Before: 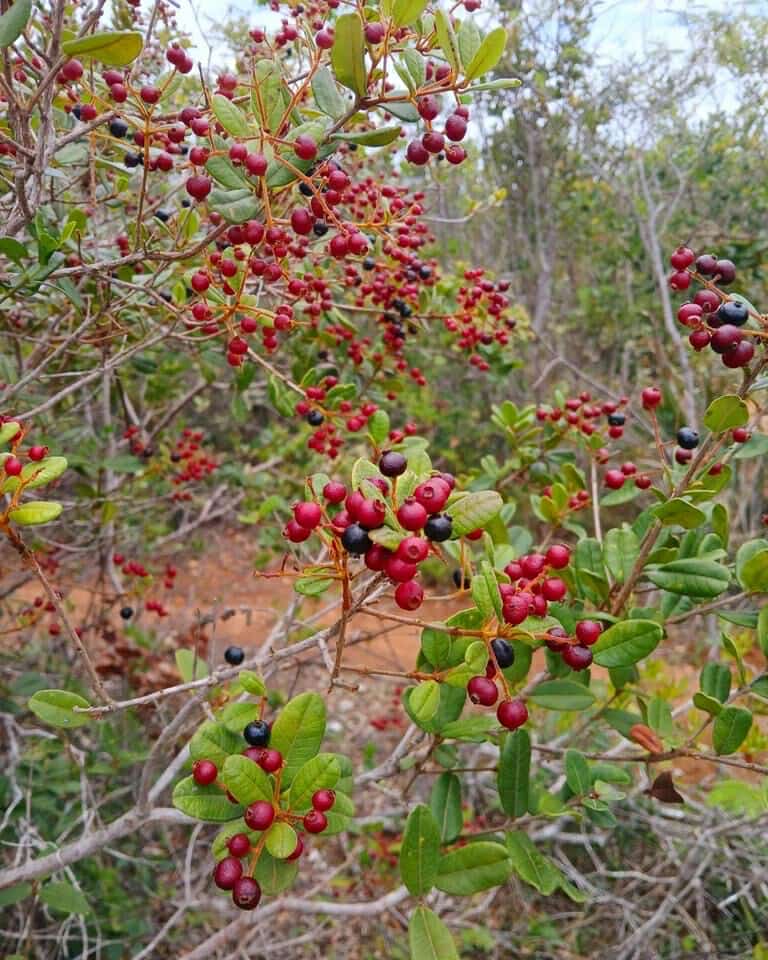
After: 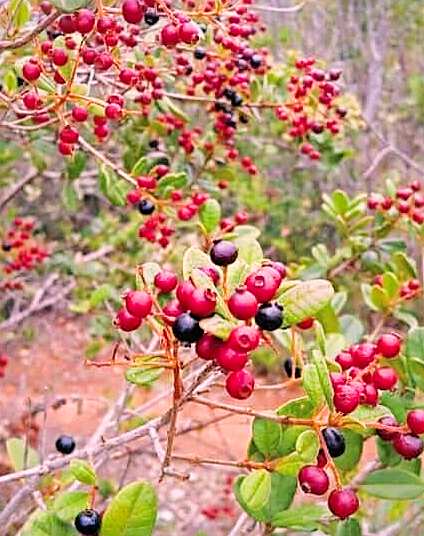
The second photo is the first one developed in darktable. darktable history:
crop and rotate: left 22.103%, top 22.031%, right 22.673%, bottom 22.07%
color calibration: gray › normalize channels true, illuminant as shot in camera, x 0.37, y 0.382, temperature 4315.08 K, gamut compression 0.012
filmic rgb: black relative exposure -5.03 EV, white relative exposure 3.52 EV, hardness 3.18, contrast 1.196, highlights saturation mix -48.54%
exposure: black level correction 0, exposure 1.199 EV, compensate exposure bias true, compensate highlight preservation false
sharpen: on, module defaults
shadows and highlights: on, module defaults
color correction: highlights a* 12.94, highlights b* 5.43
